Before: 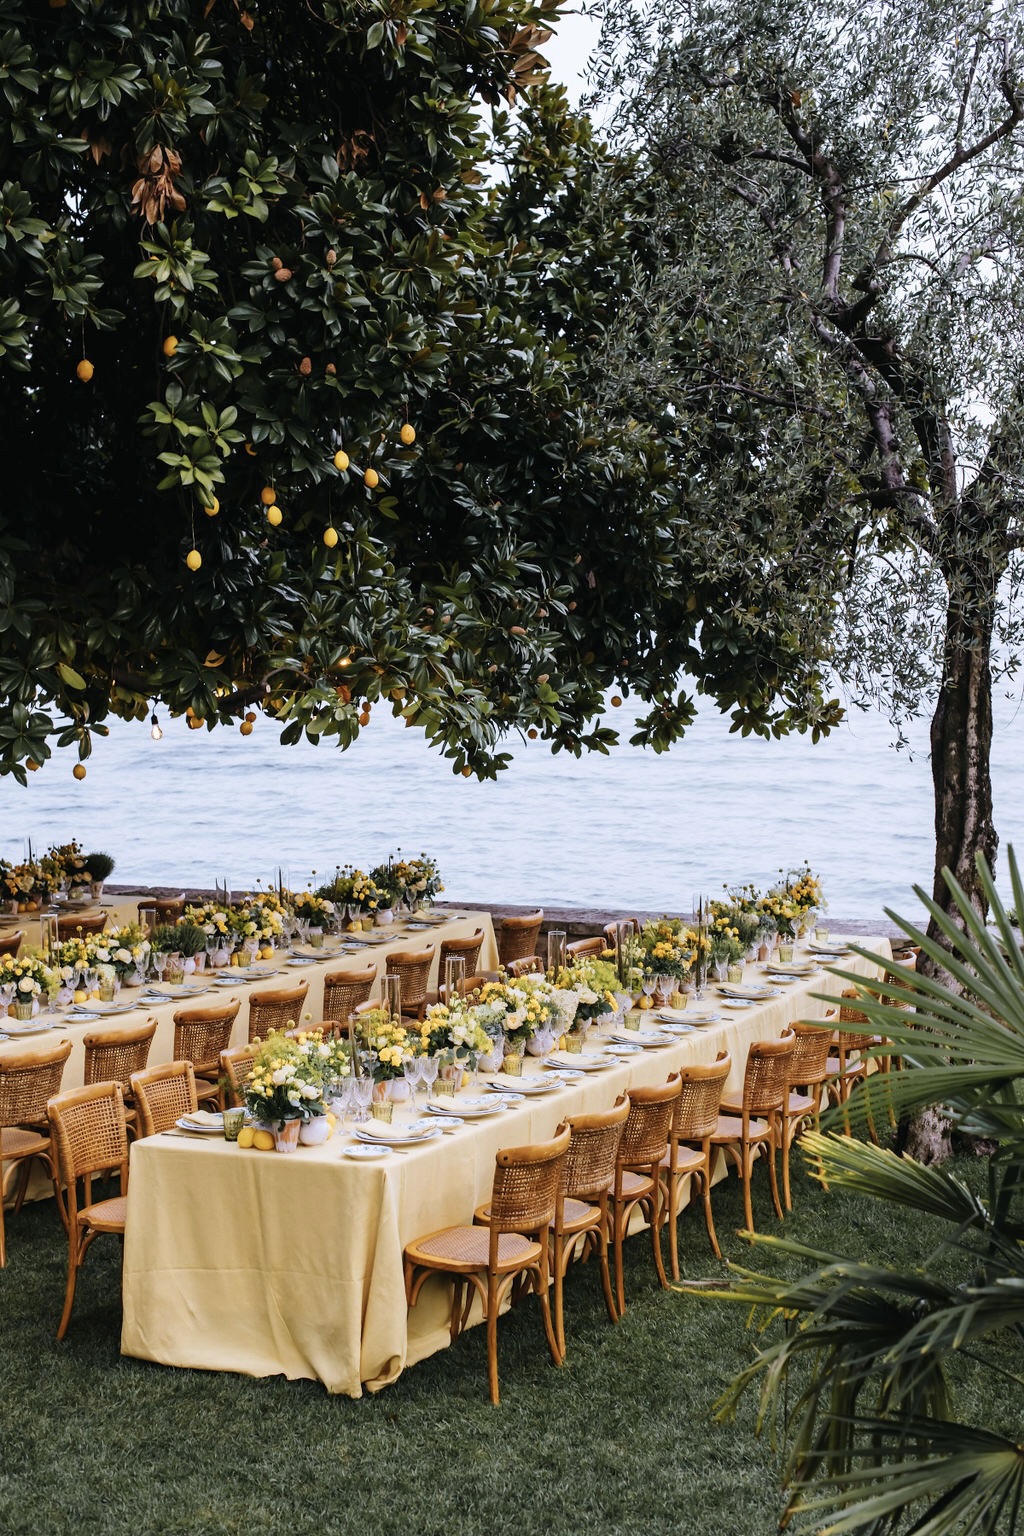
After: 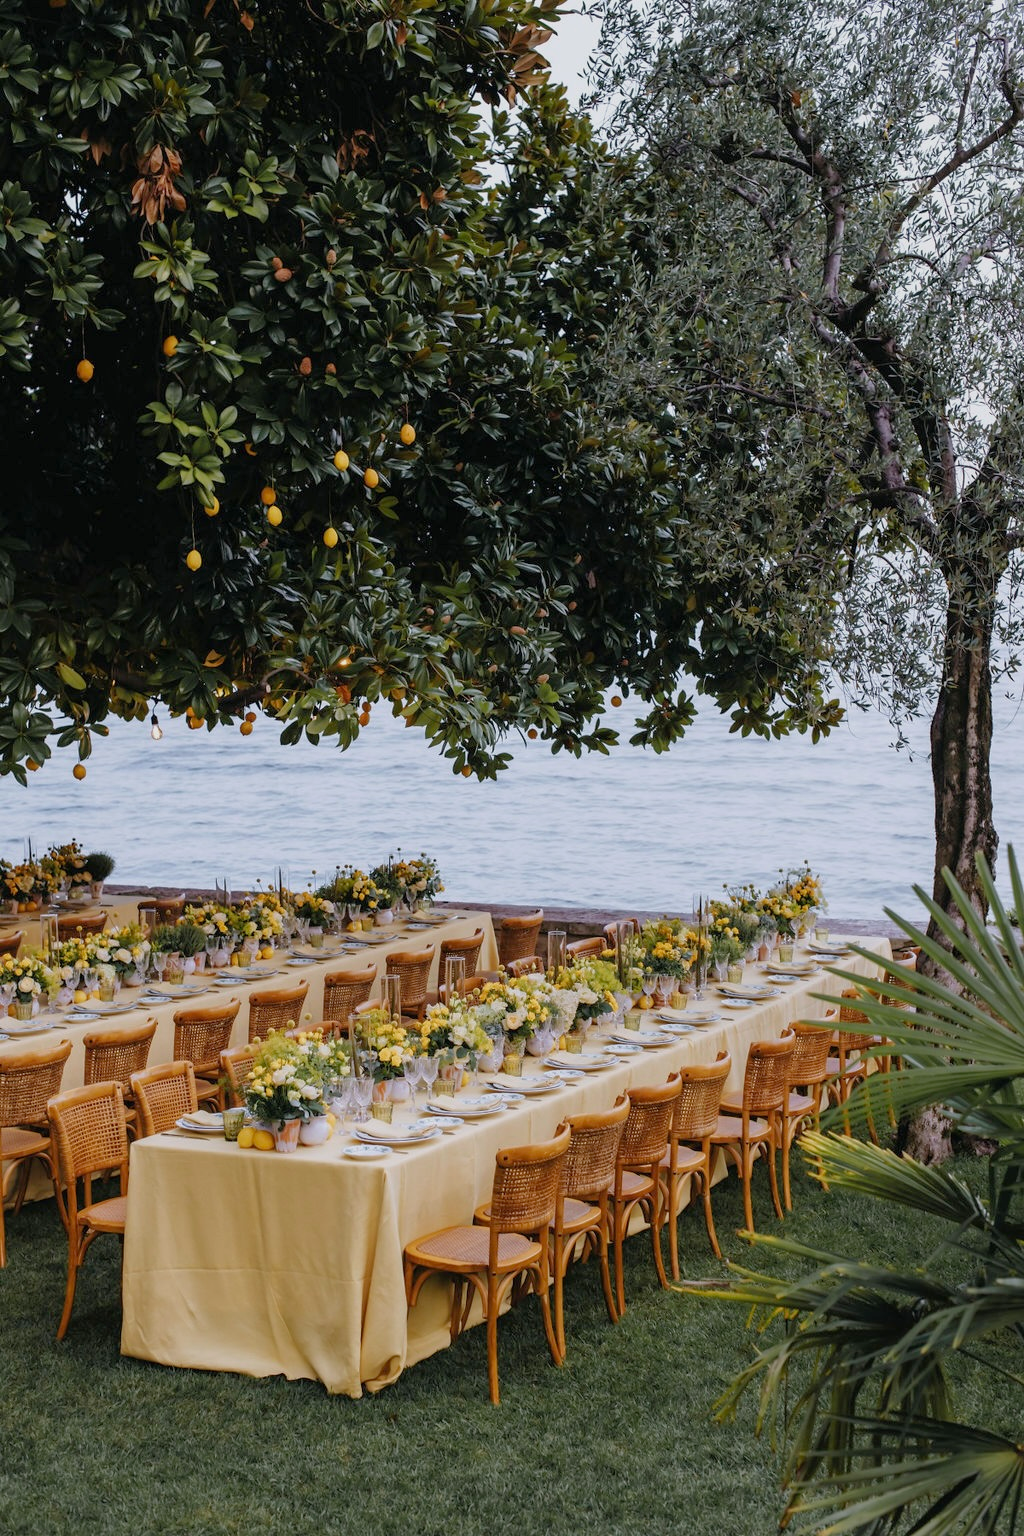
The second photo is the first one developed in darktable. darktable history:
tone equalizer: -8 EV 0.24 EV, -7 EV 0.454 EV, -6 EV 0.445 EV, -5 EV 0.222 EV, -3 EV -0.256 EV, -2 EV -0.44 EV, -1 EV -0.441 EV, +0 EV -0.272 EV, edges refinement/feathering 500, mask exposure compensation -1.25 EV, preserve details no
